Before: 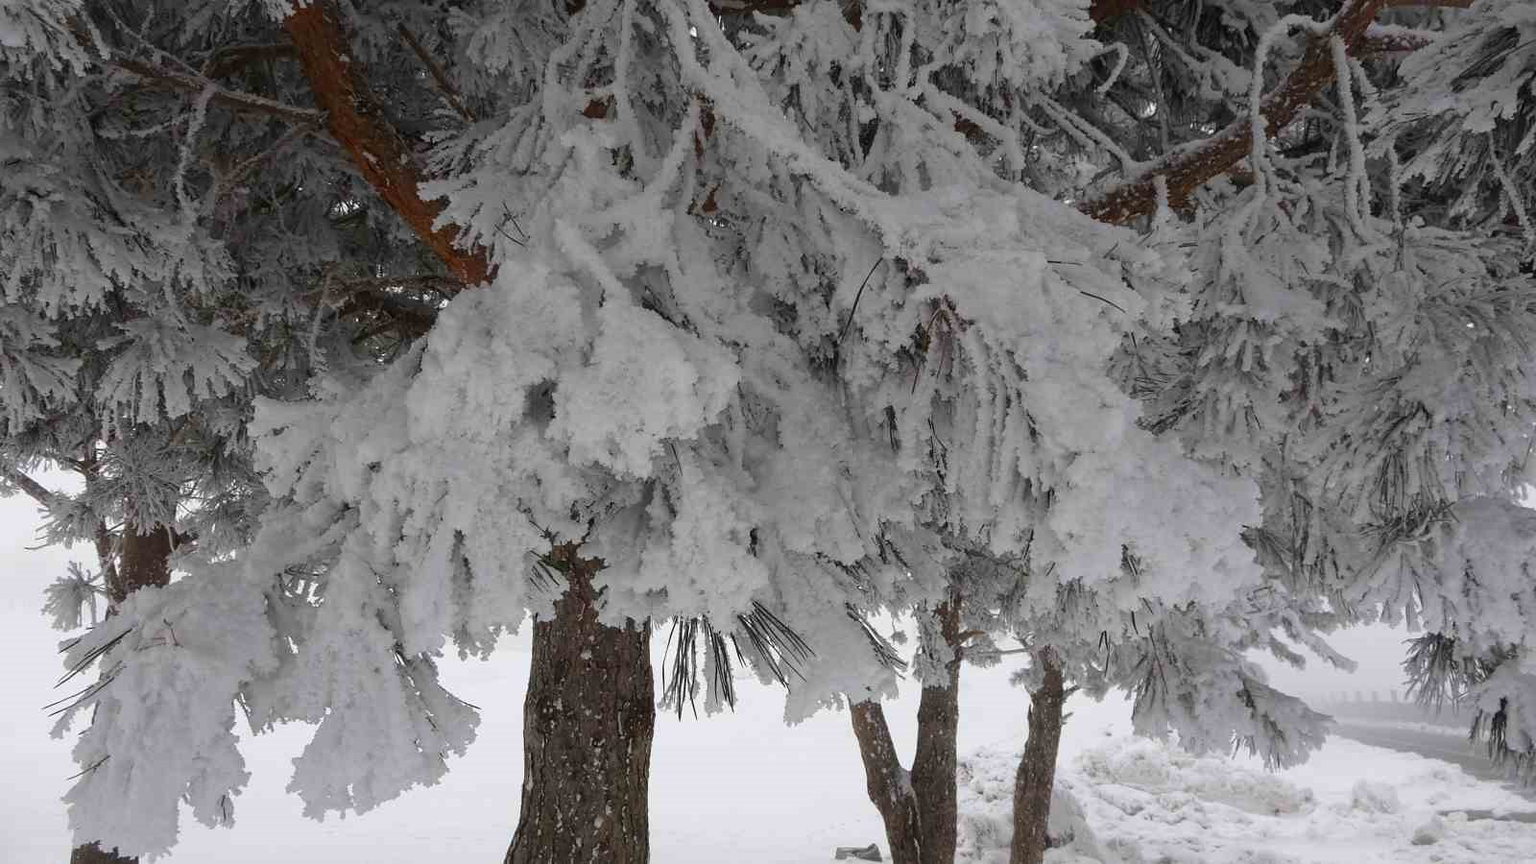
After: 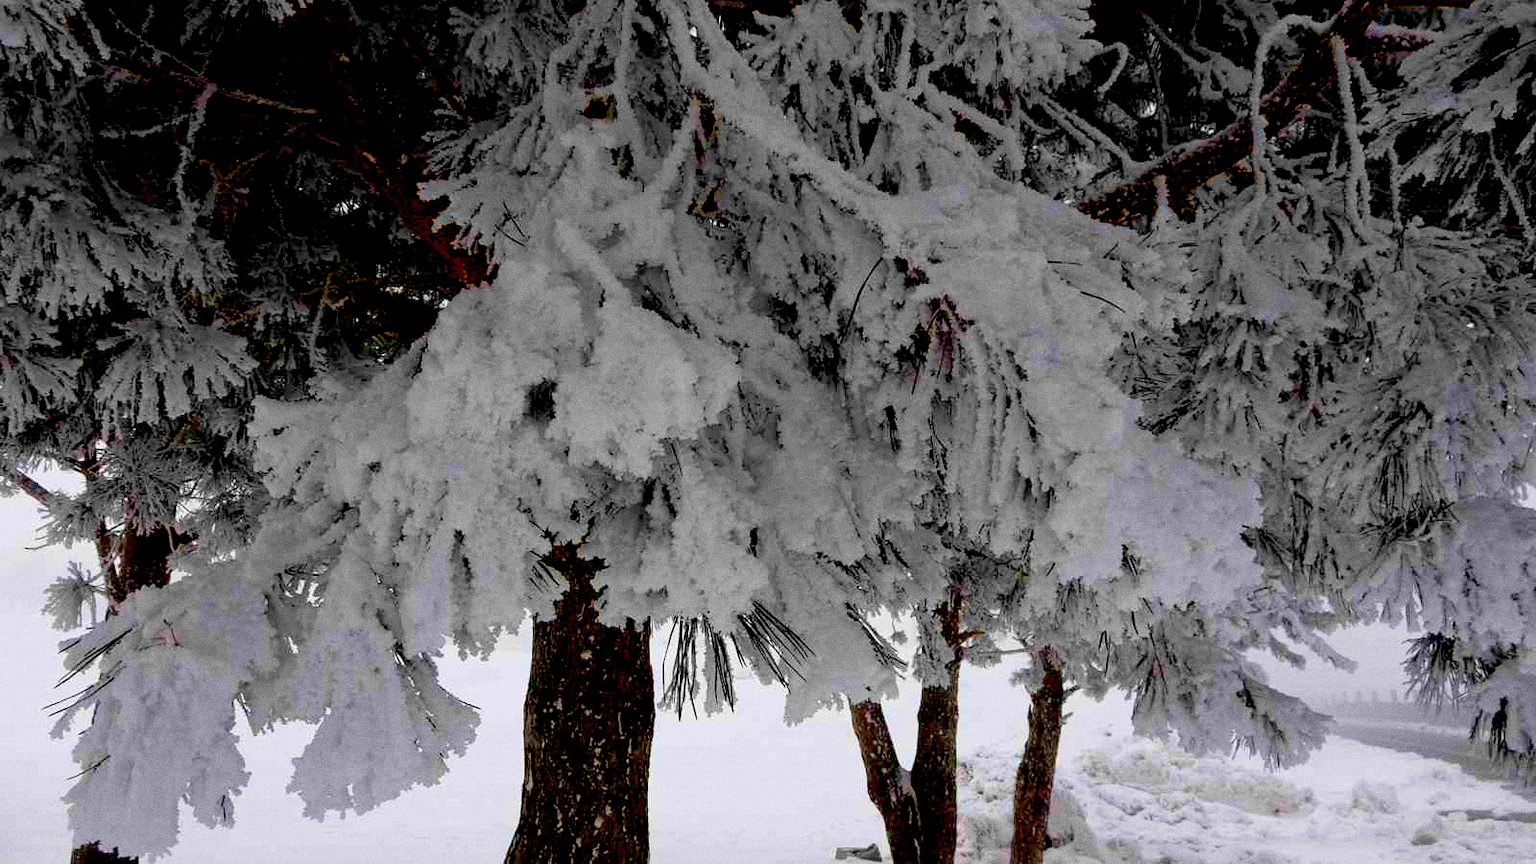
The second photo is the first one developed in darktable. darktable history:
velvia: strength 56%
grain: strength 26%
exposure: black level correction 0.056, compensate highlight preservation false
